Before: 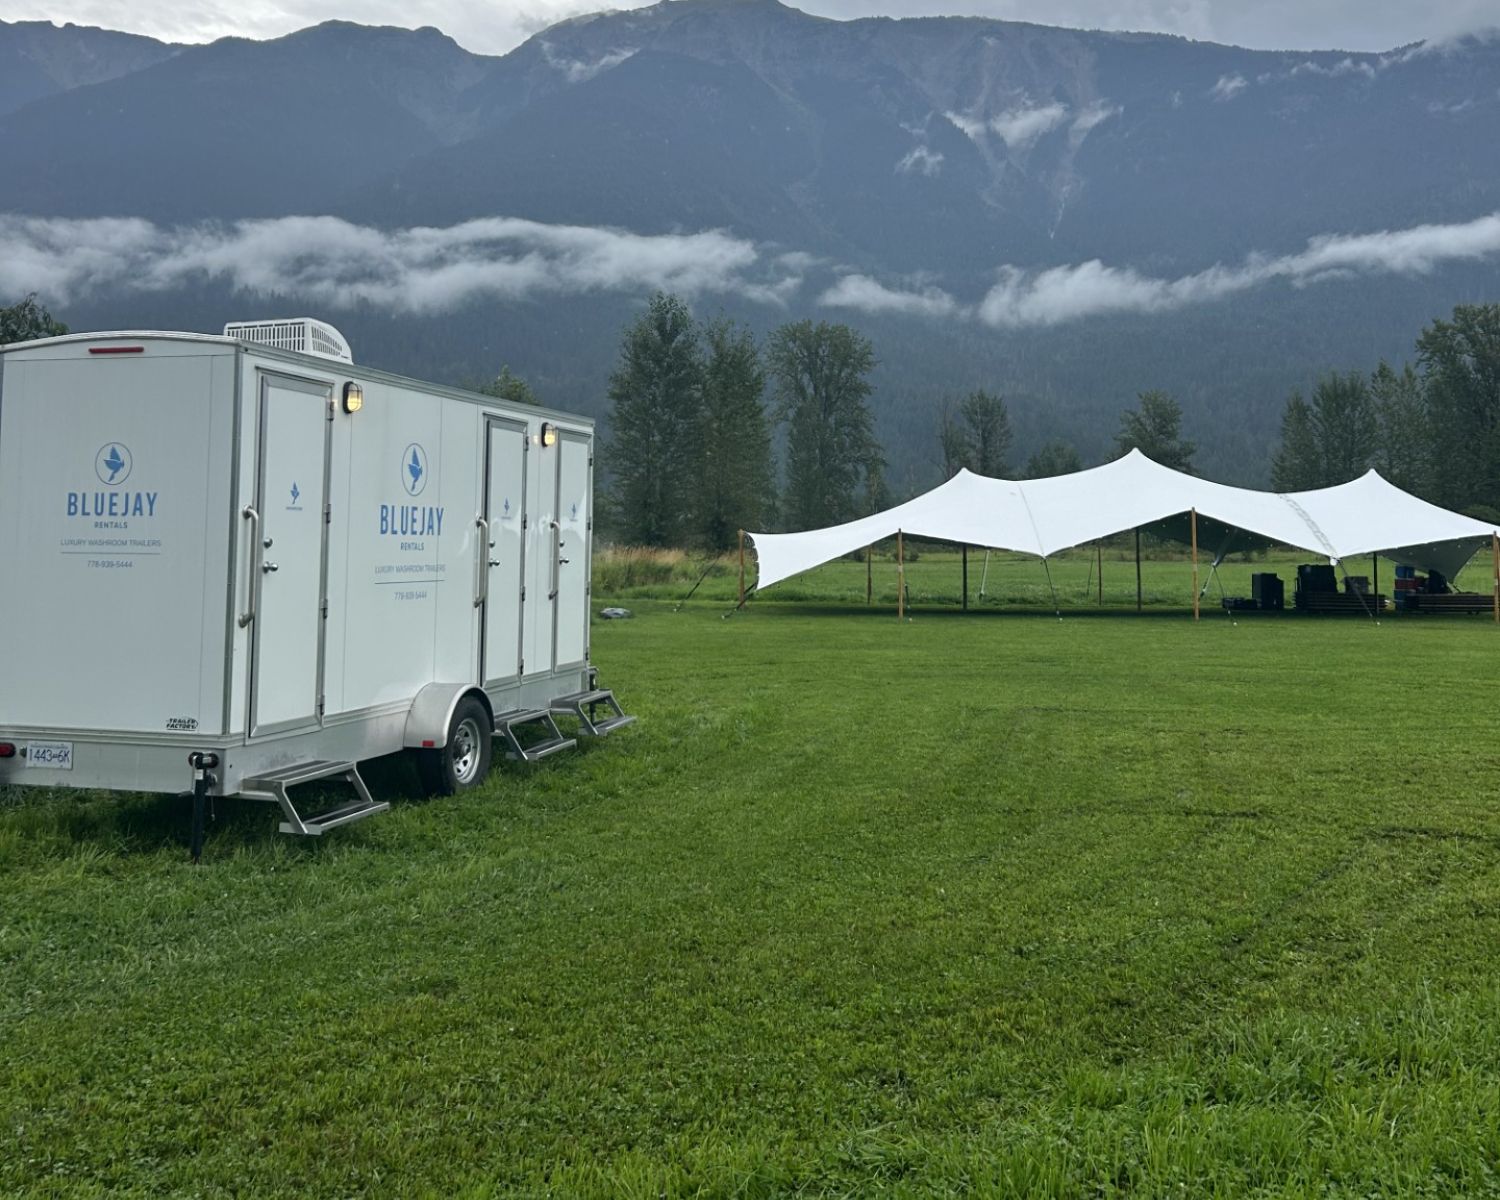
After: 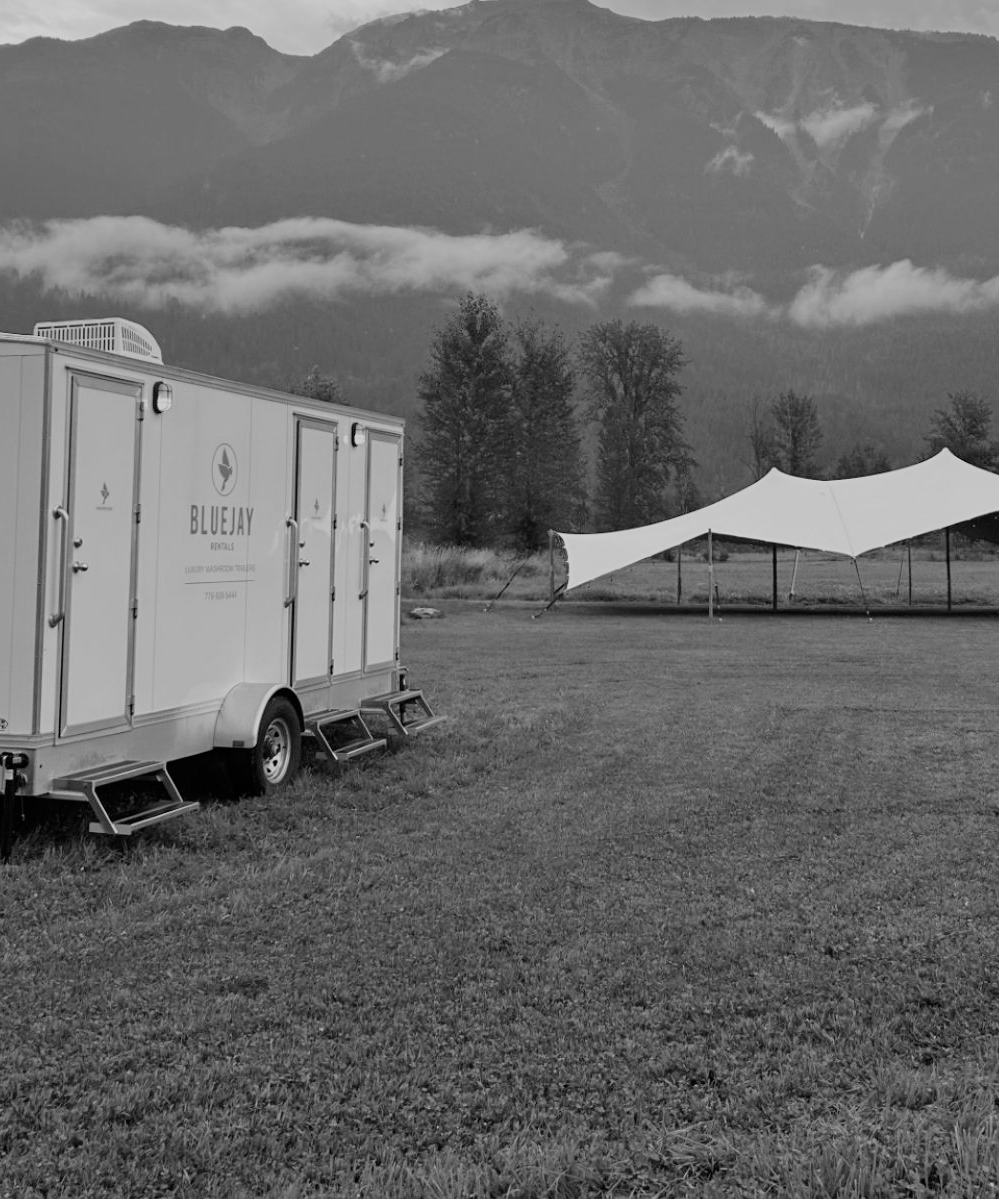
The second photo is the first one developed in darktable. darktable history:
crop and rotate: left 12.673%, right 20.66%
monochrome: on, module defaults
filmic rgb: black relative exposure -7.32 EV, white relative exposure 5.09 EV, hardness 3.2
